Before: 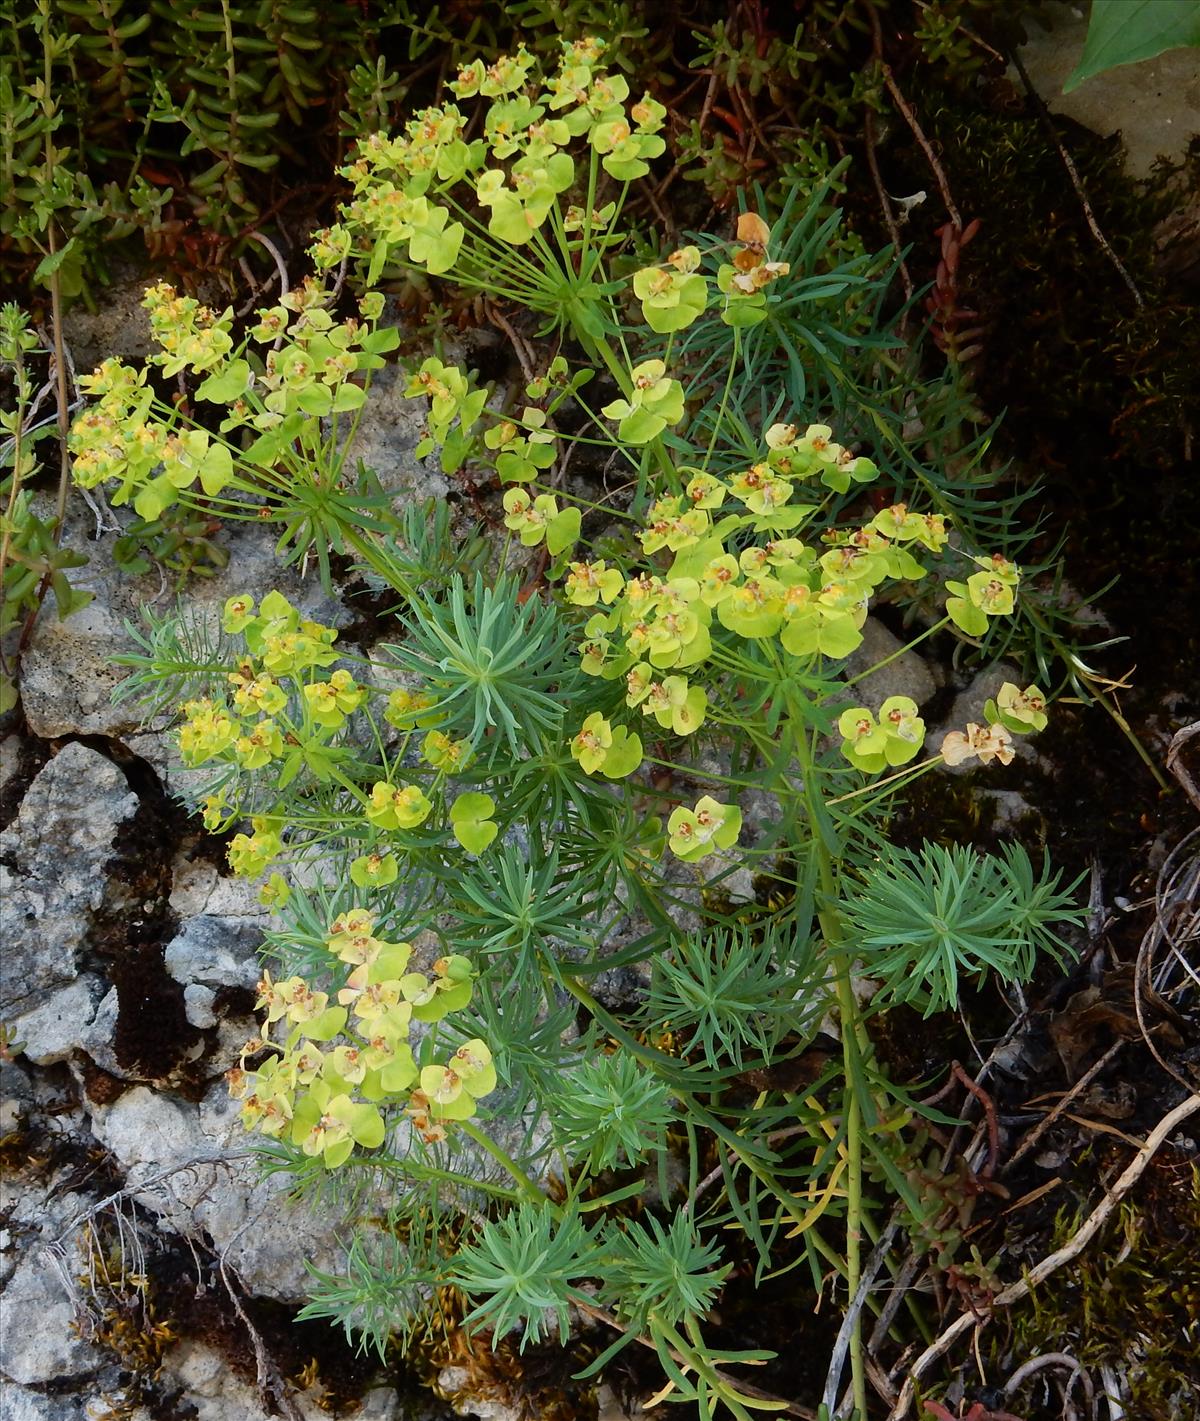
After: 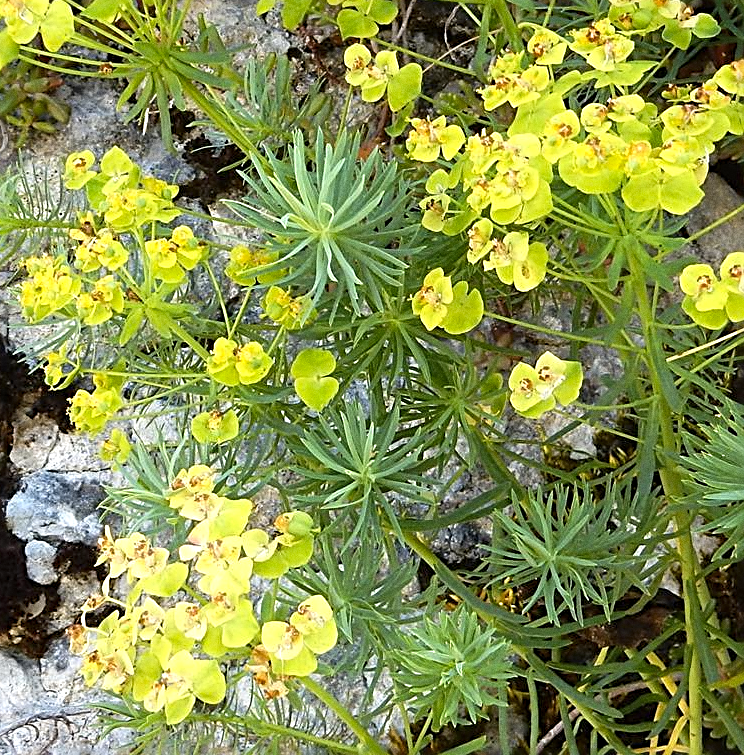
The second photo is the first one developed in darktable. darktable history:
sharpen: radius 2.676, amount 0.669
exposure: black level correction 0, exposure 0.7 EV, compensate exposure bias true, compensate highlight preservation false
color contrast: green-magenta contrast 0.8, blue-yellow contrast 1.1, unbound 0
grain: coarseness 0.47 ISO
crop: left 13.312%, top 31.28%, right 24.627%, bottom 15.582%
levels: levels [0, 0.498, 1]
